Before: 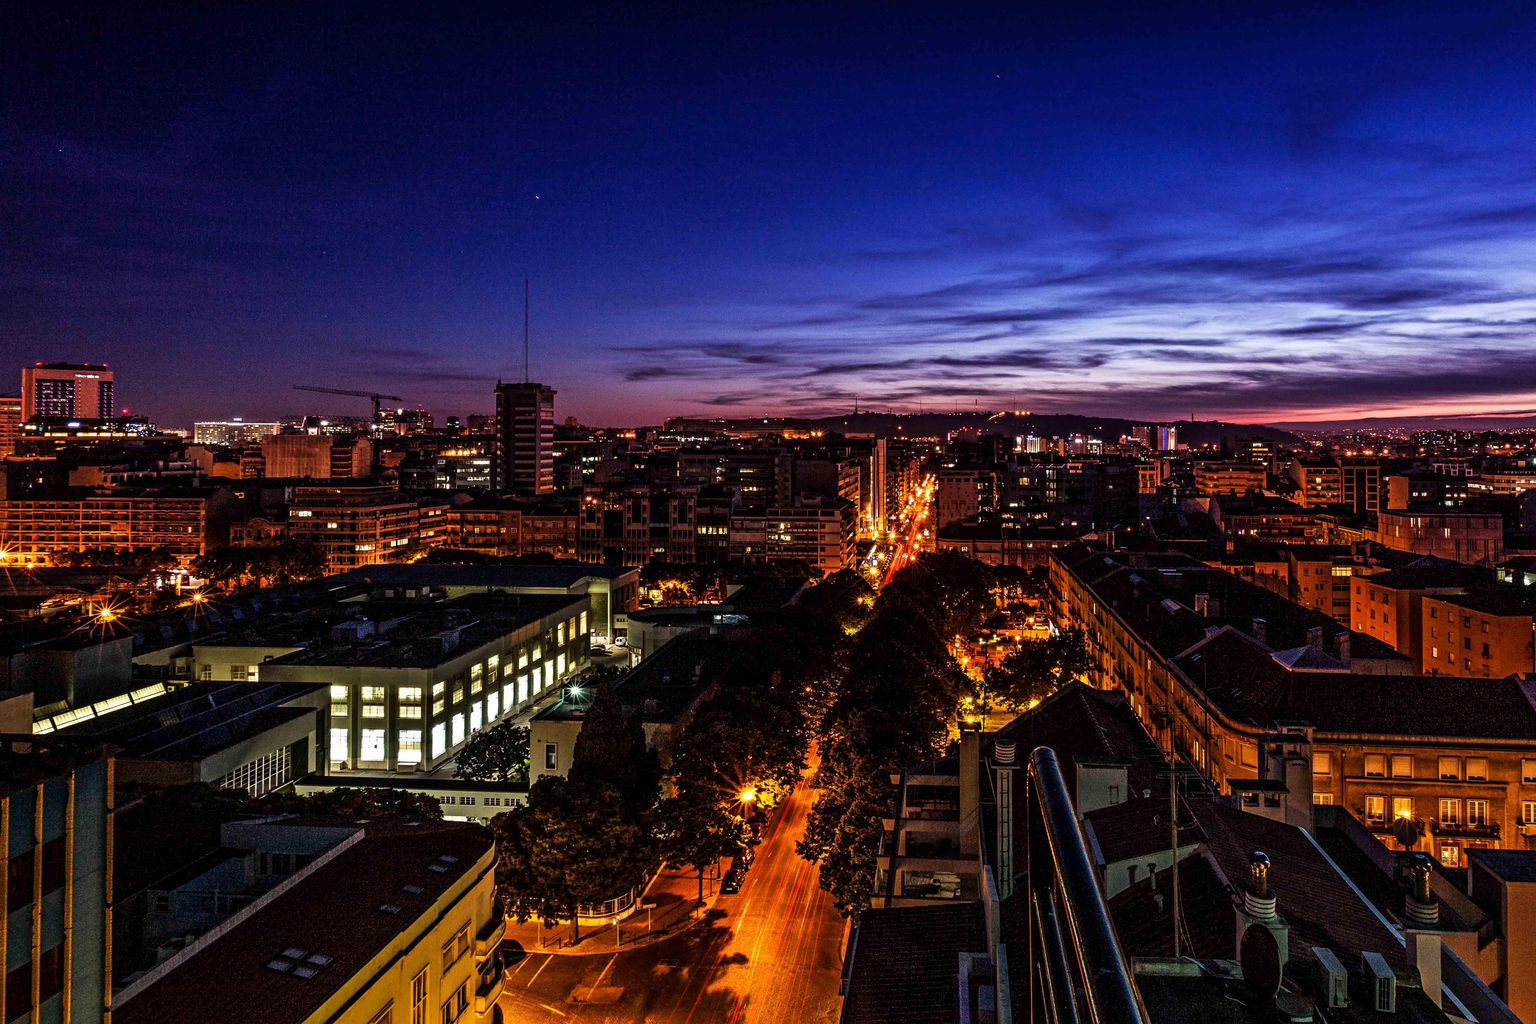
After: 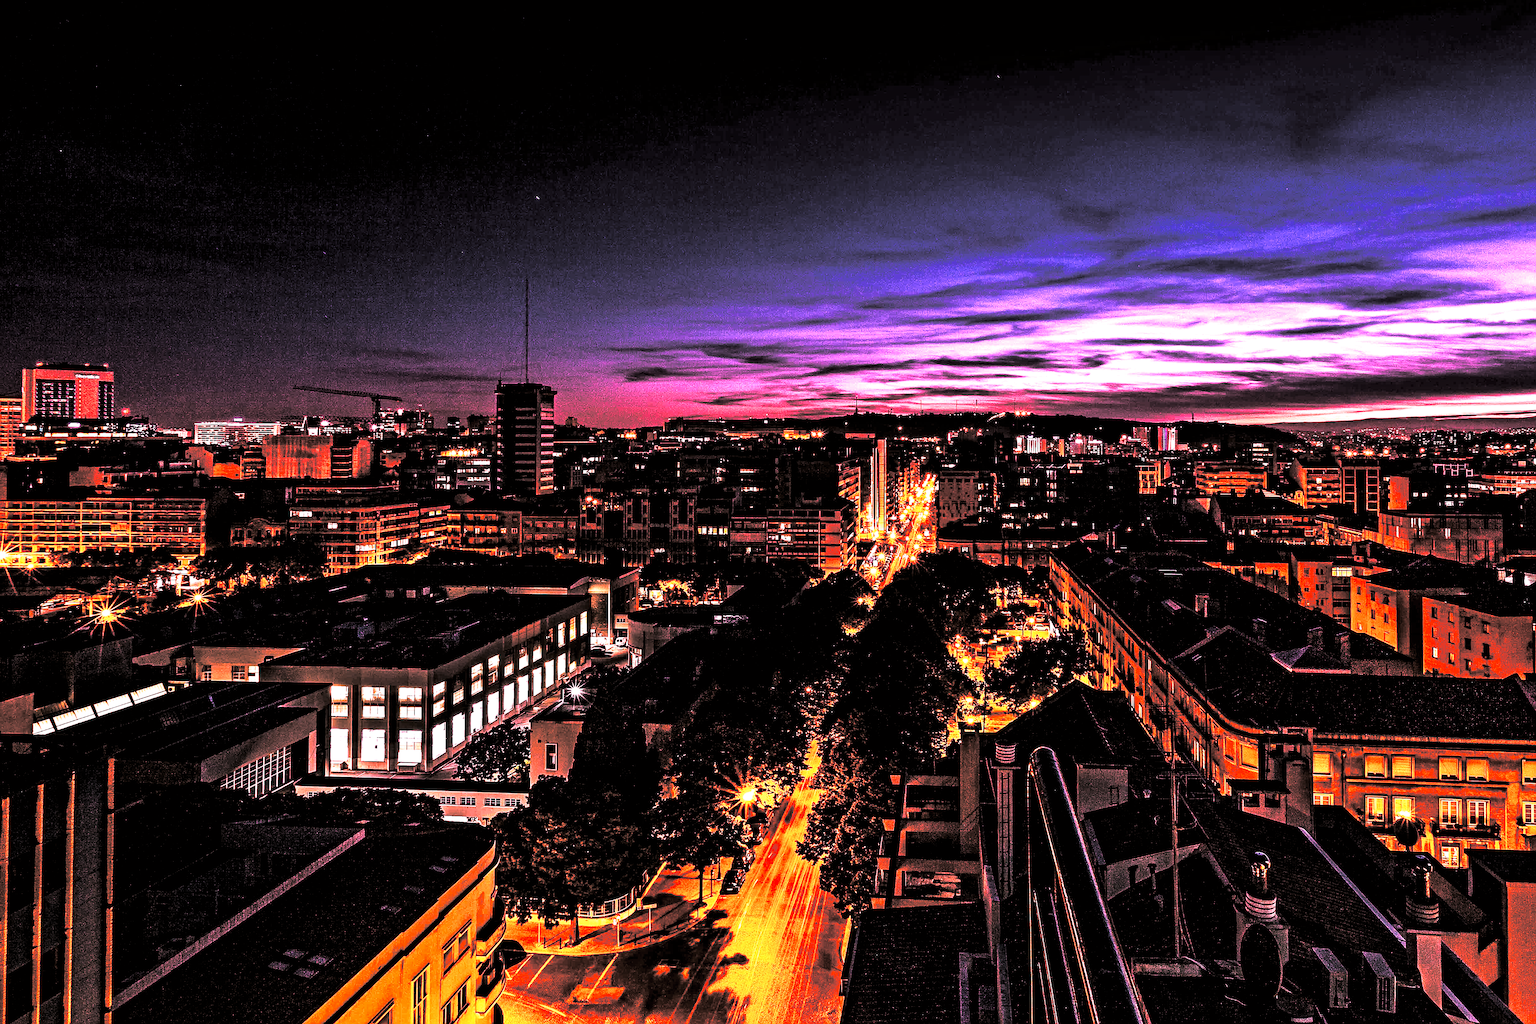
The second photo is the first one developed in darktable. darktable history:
local contrast: mode bilateral grid, contrast 30, coarseness 25, midtone range 0.2
white balance: red 2.044, blue 1.41
color contrast: green-magenta contrast 0.96
contrast brightness saturation: contrast 0.1, brightness 0.02, saturation 0.02
shadows and highlights: shadows -10, white point adjustment 1.5, highlights 10
split-toning: shadows › hue 36°, shadows › saturation 0.05, highlights › hue 10.8°, highlights › saturation 0.15, compress 40%
velvia: strength 6%
color correction: highlights a* 3.12, highlights b* -1.55, shadows a* -0.101, shadows b* 2.52, saturation 0.98
vibrance: vibrance 22%
color zones: curves: ch2 [(0, 0.5) (0.143, 0.5) (0.286, 0.489) (0.415, 0.421) (0.571, 0.5) (0.714, 0.5) (0.857, 0.5) (1, 0.5)]
exposure: black level correction 0.001, exposure 0.14 EV, compensate highlight preservation false
sharpen: amount 0.55
levels: levels [0.101, 0.578, 0.953]
haze removal: strength 0.12, distance 0.25, compatibility mode true, adaptive false
